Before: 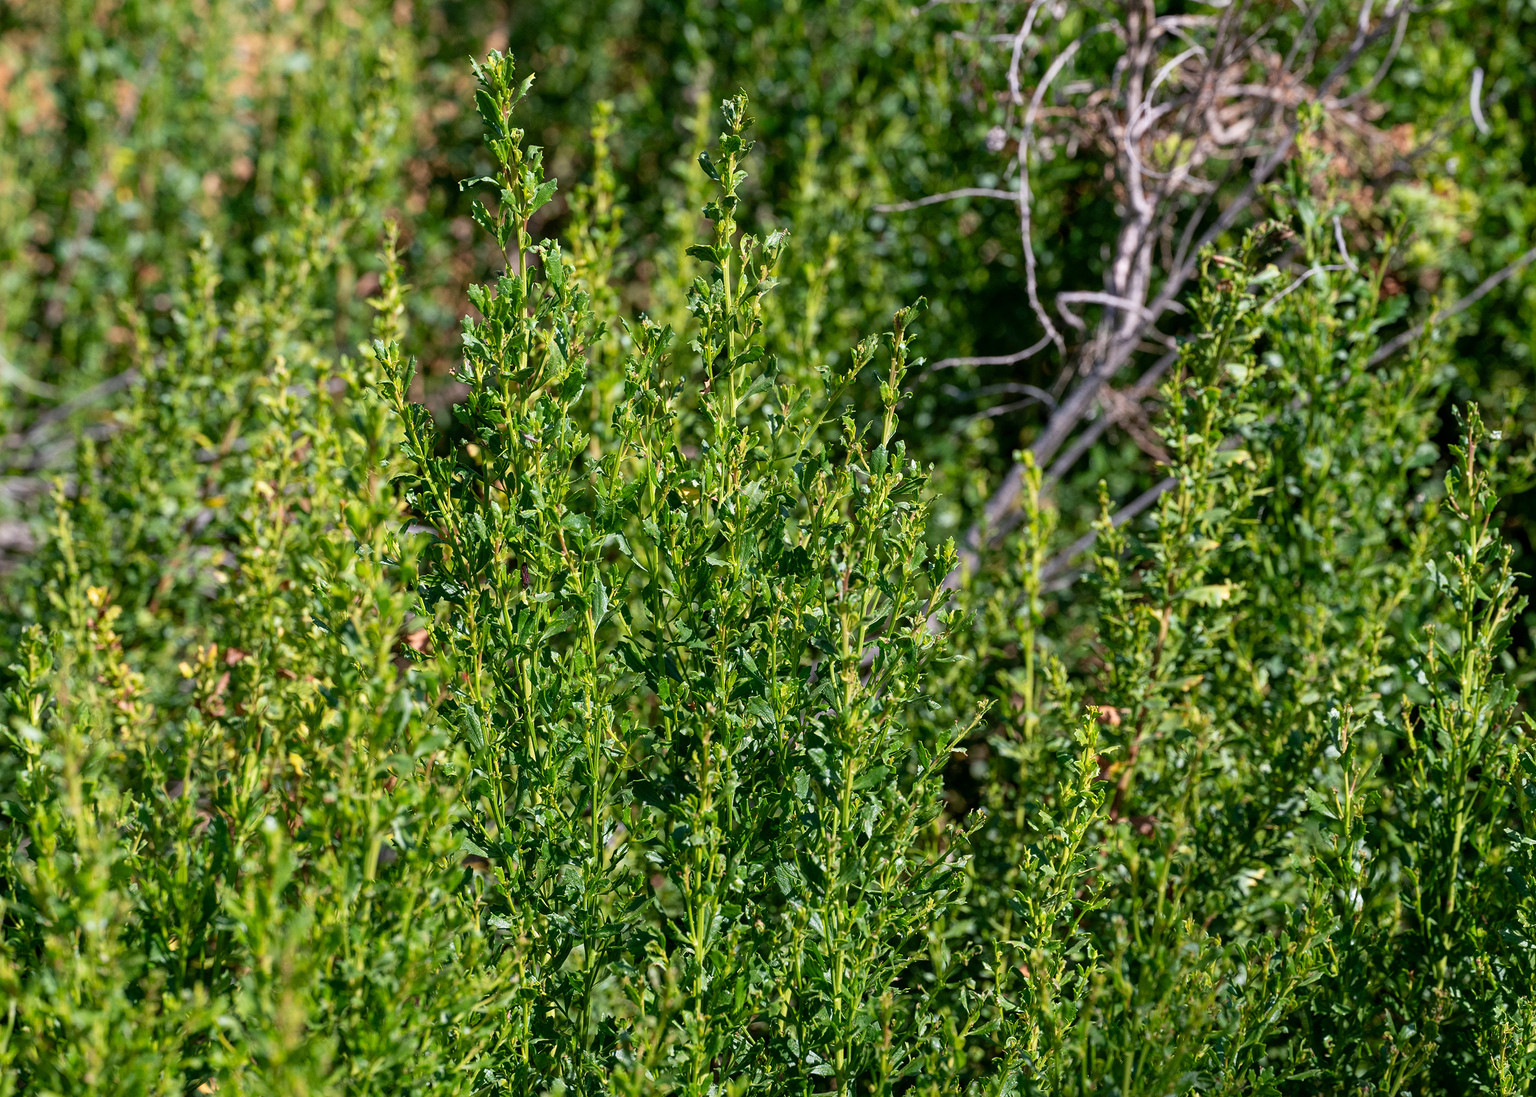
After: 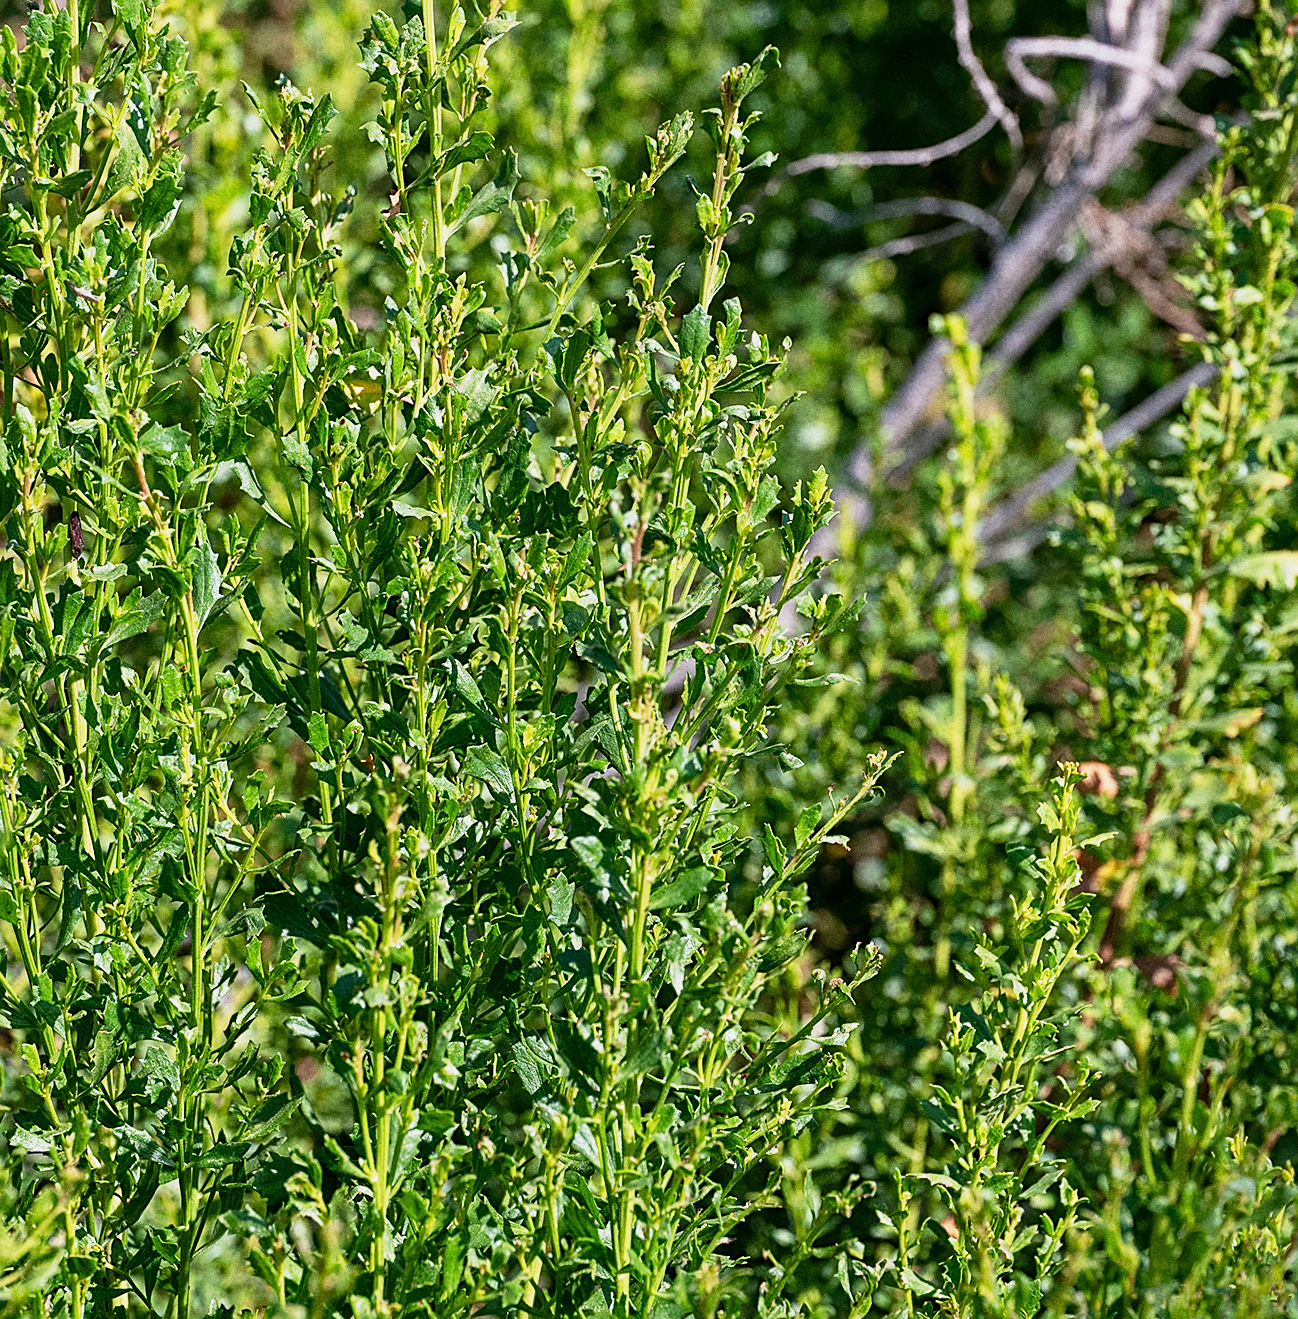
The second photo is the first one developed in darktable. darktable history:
crop: left 31.379%, top 24.658%, right 20.326%, bottom 6.628%
white balance: emerald 1
grain: coarseness 22.88 ISO
sharpen: on, module defaults
base curve: curves: ch0 [(0, 0) (0.088, 0.125) (0.176, 0.251) (0.354, 0.501) (0.613, 0.749) (1, 0.877)], preserve colors none
